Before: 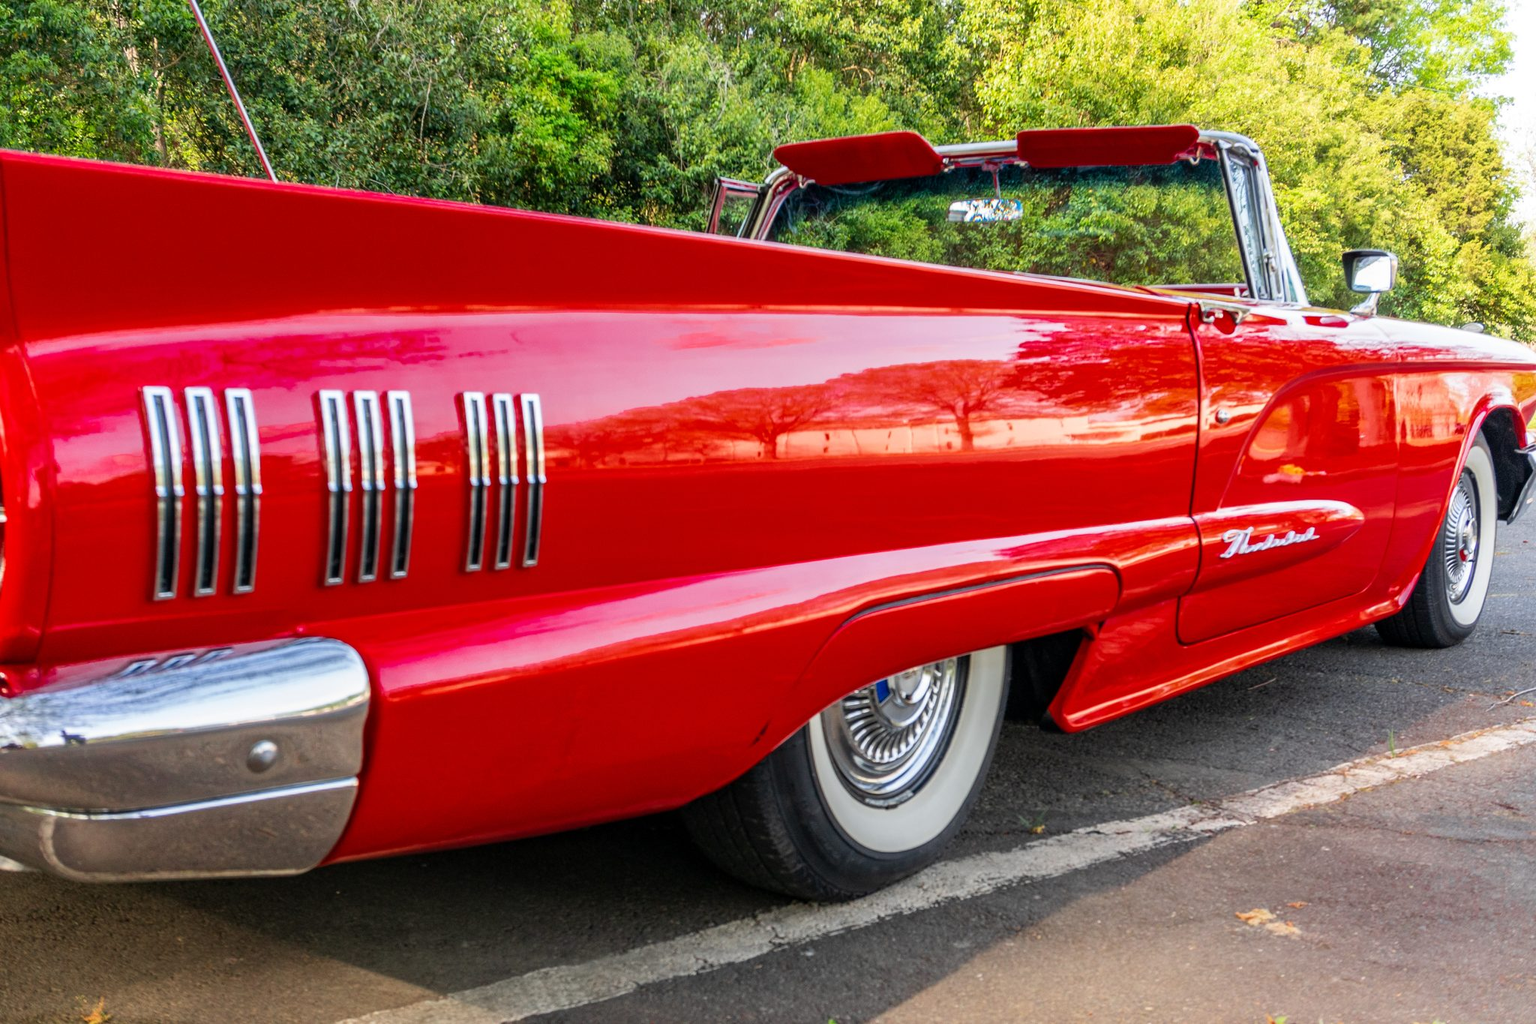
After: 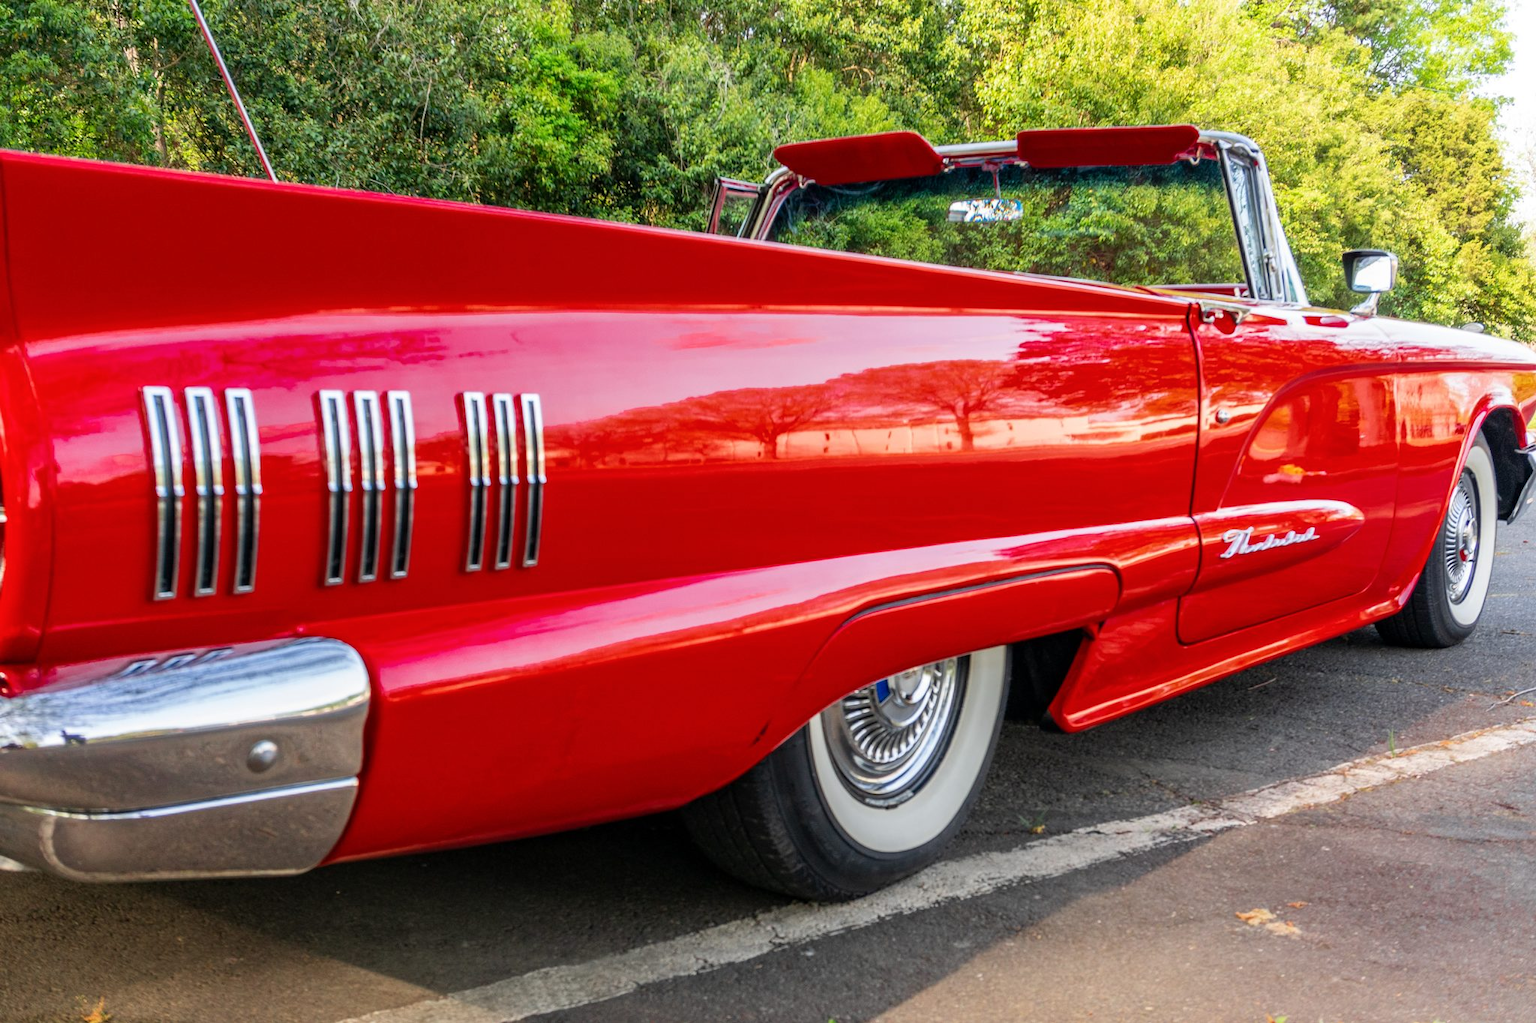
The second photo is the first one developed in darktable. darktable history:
color calibration: illuminant same as pipeline (D50), adaptation none (bypass), x 0.333, y 0.334, temperature 5014.96 K
